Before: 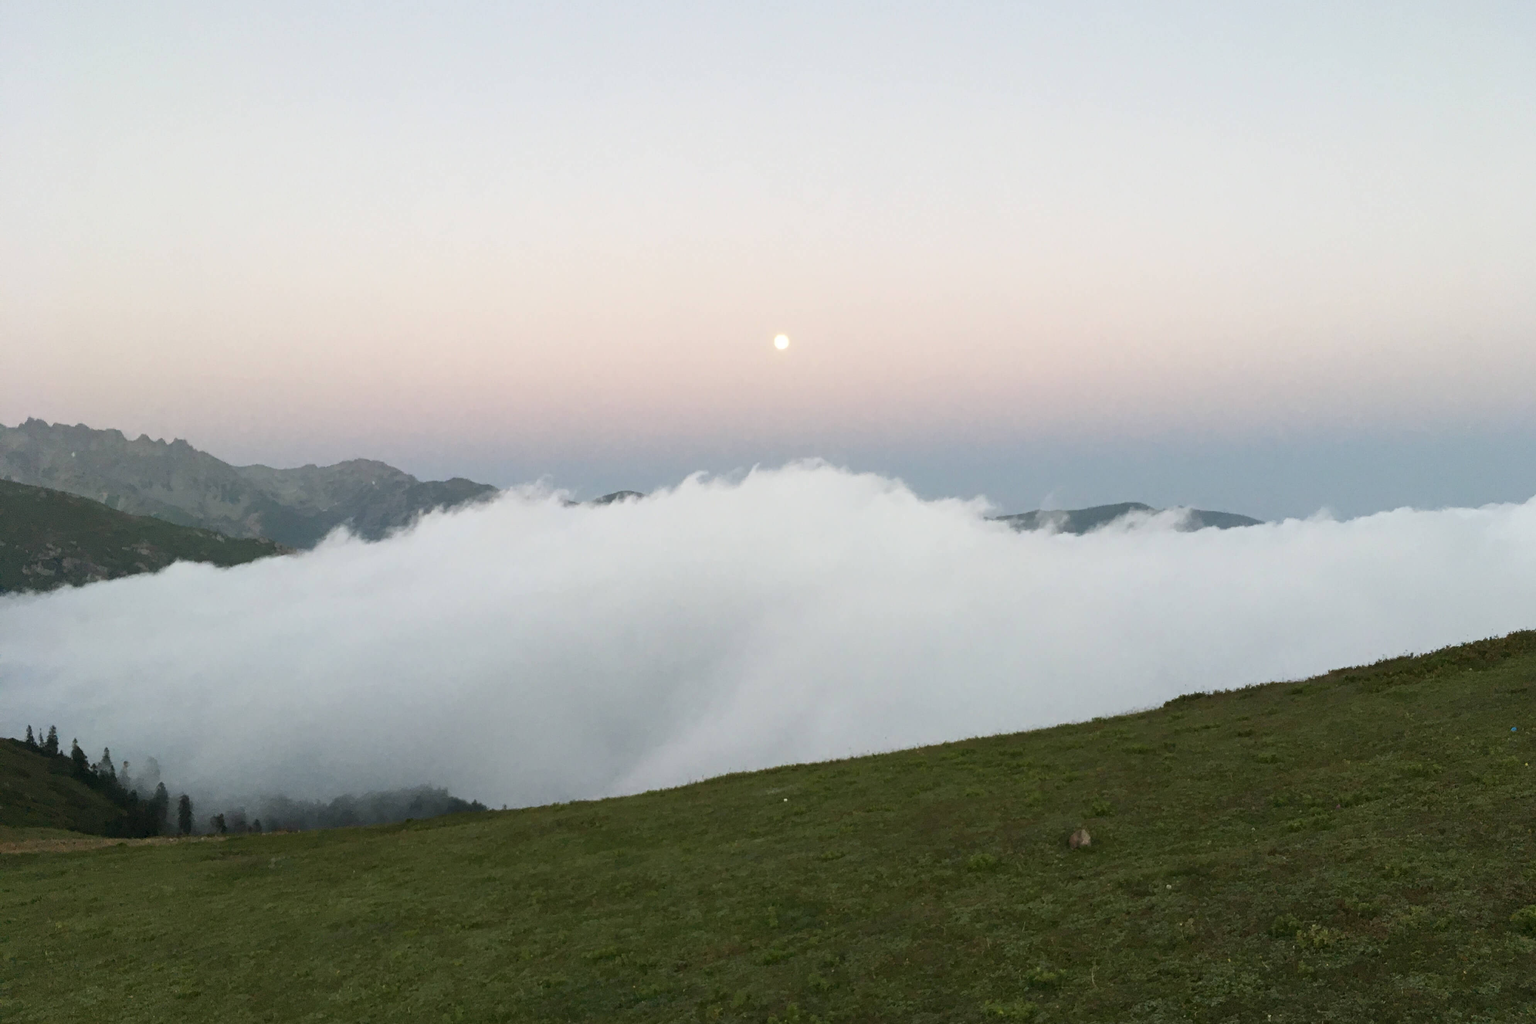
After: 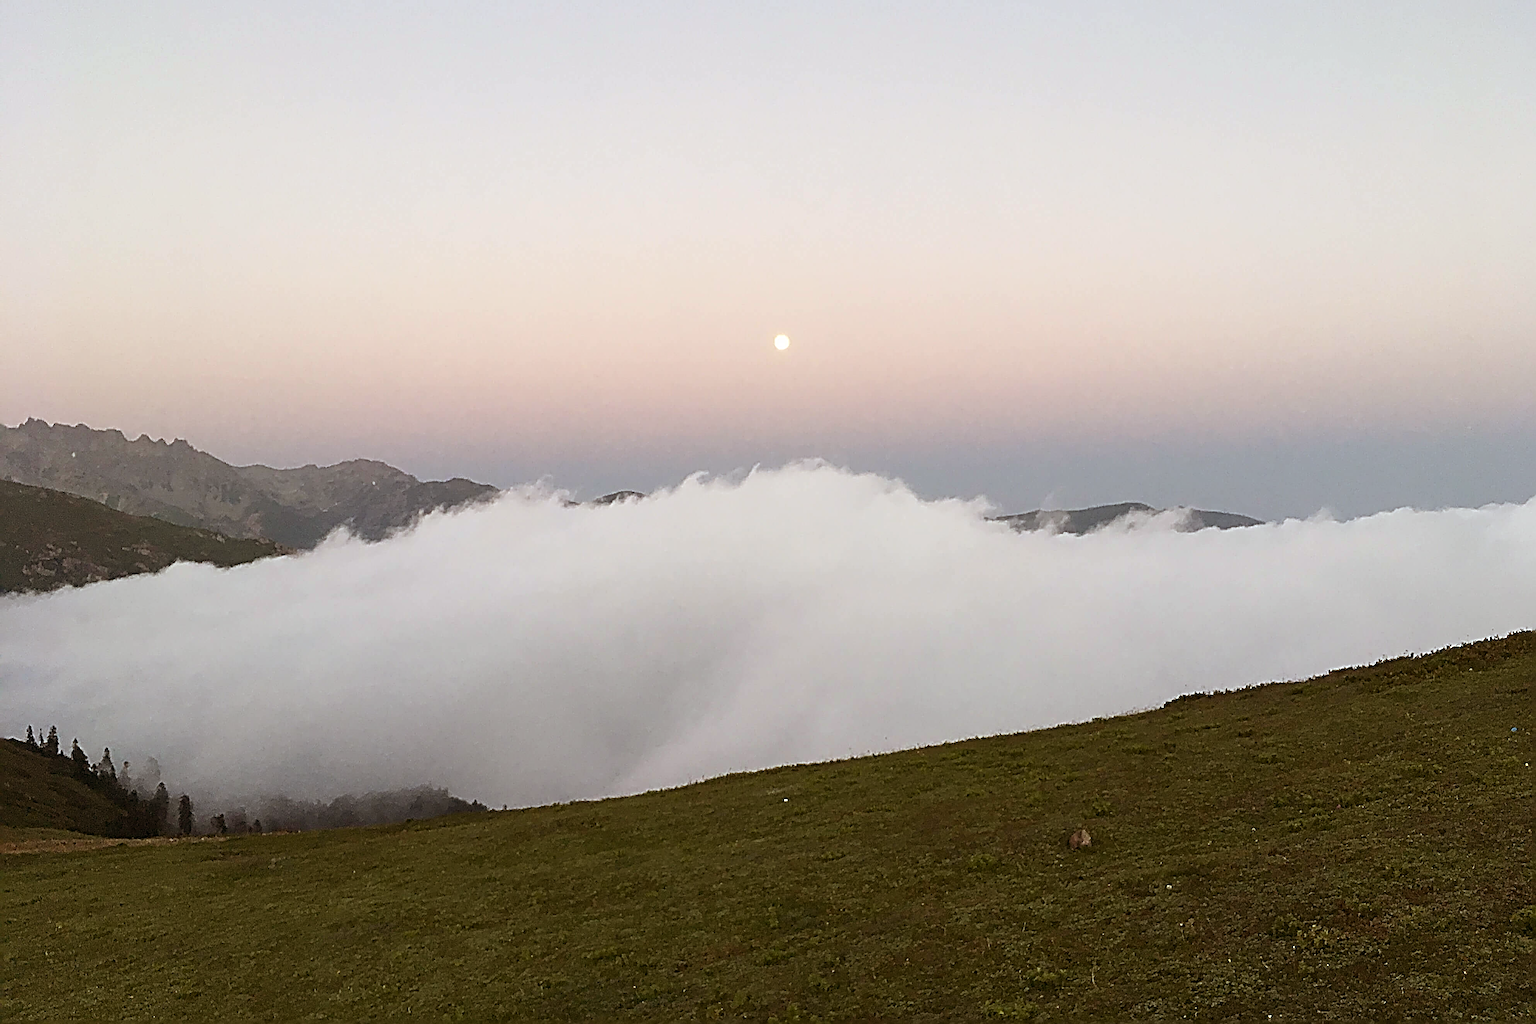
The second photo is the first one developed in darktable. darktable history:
sharpen: radius 4.001, amount 2
rgb levels: mode RGB, independent channels, levels [[0, 0.5, 1], [0, 0.521, 1], [0, 0.536, 1]]
